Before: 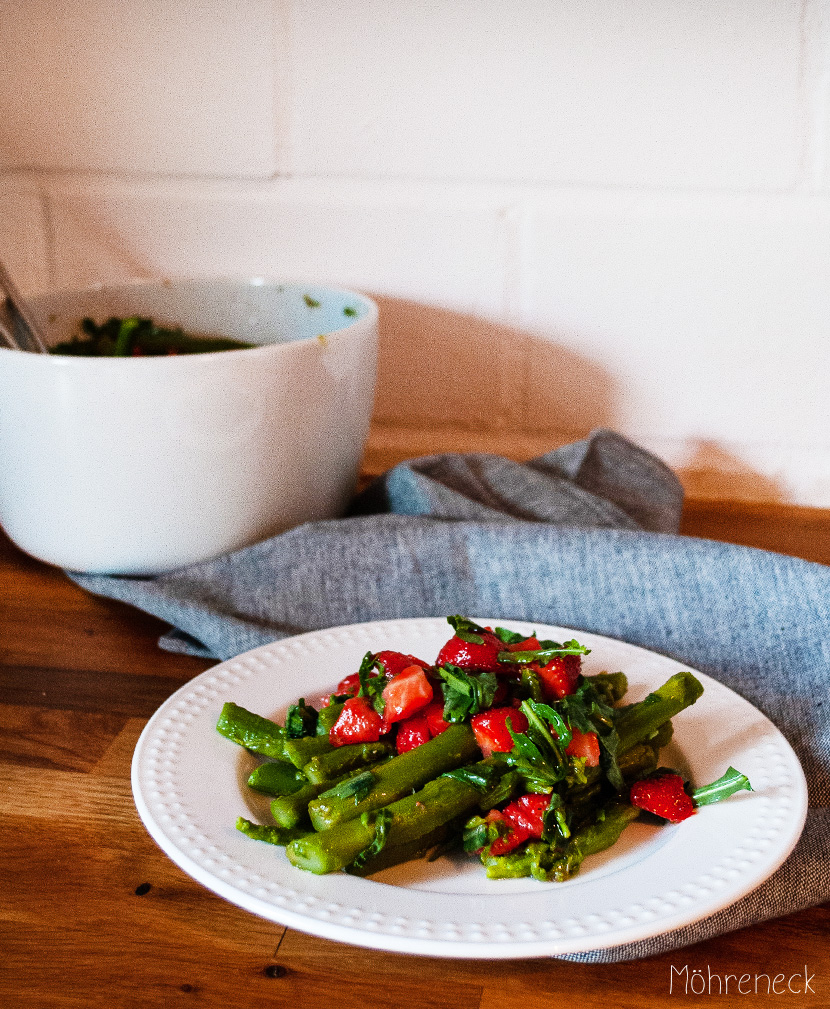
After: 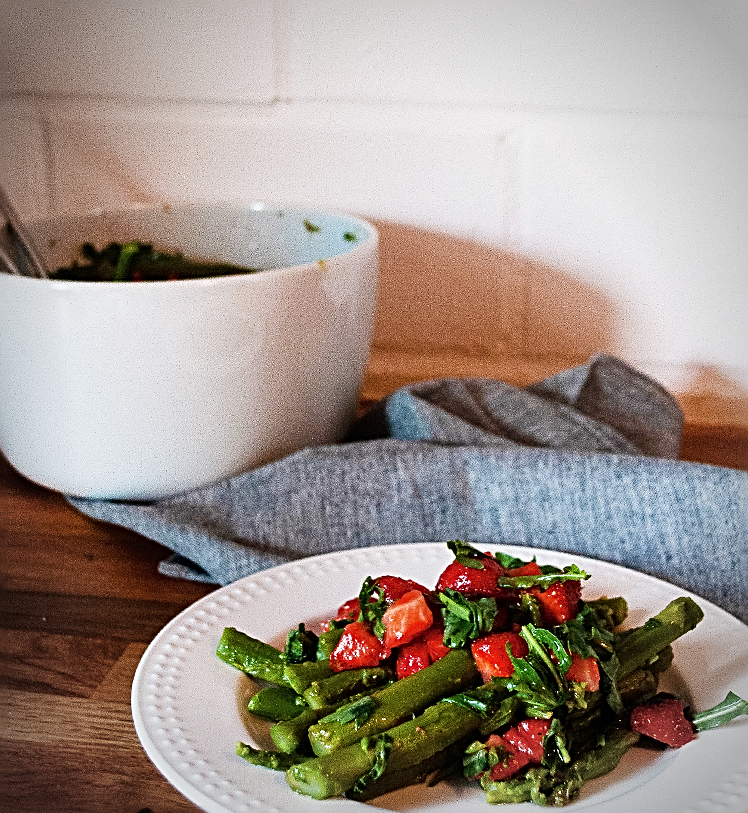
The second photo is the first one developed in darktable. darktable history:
sharpen: radius 2.827, amount 0.704
vignetting: automatic ratio true, unbound false
contrast brightness saturation: saturation -0.057
crop: top 7.444%, right 9.801%, bottom 11.971%
